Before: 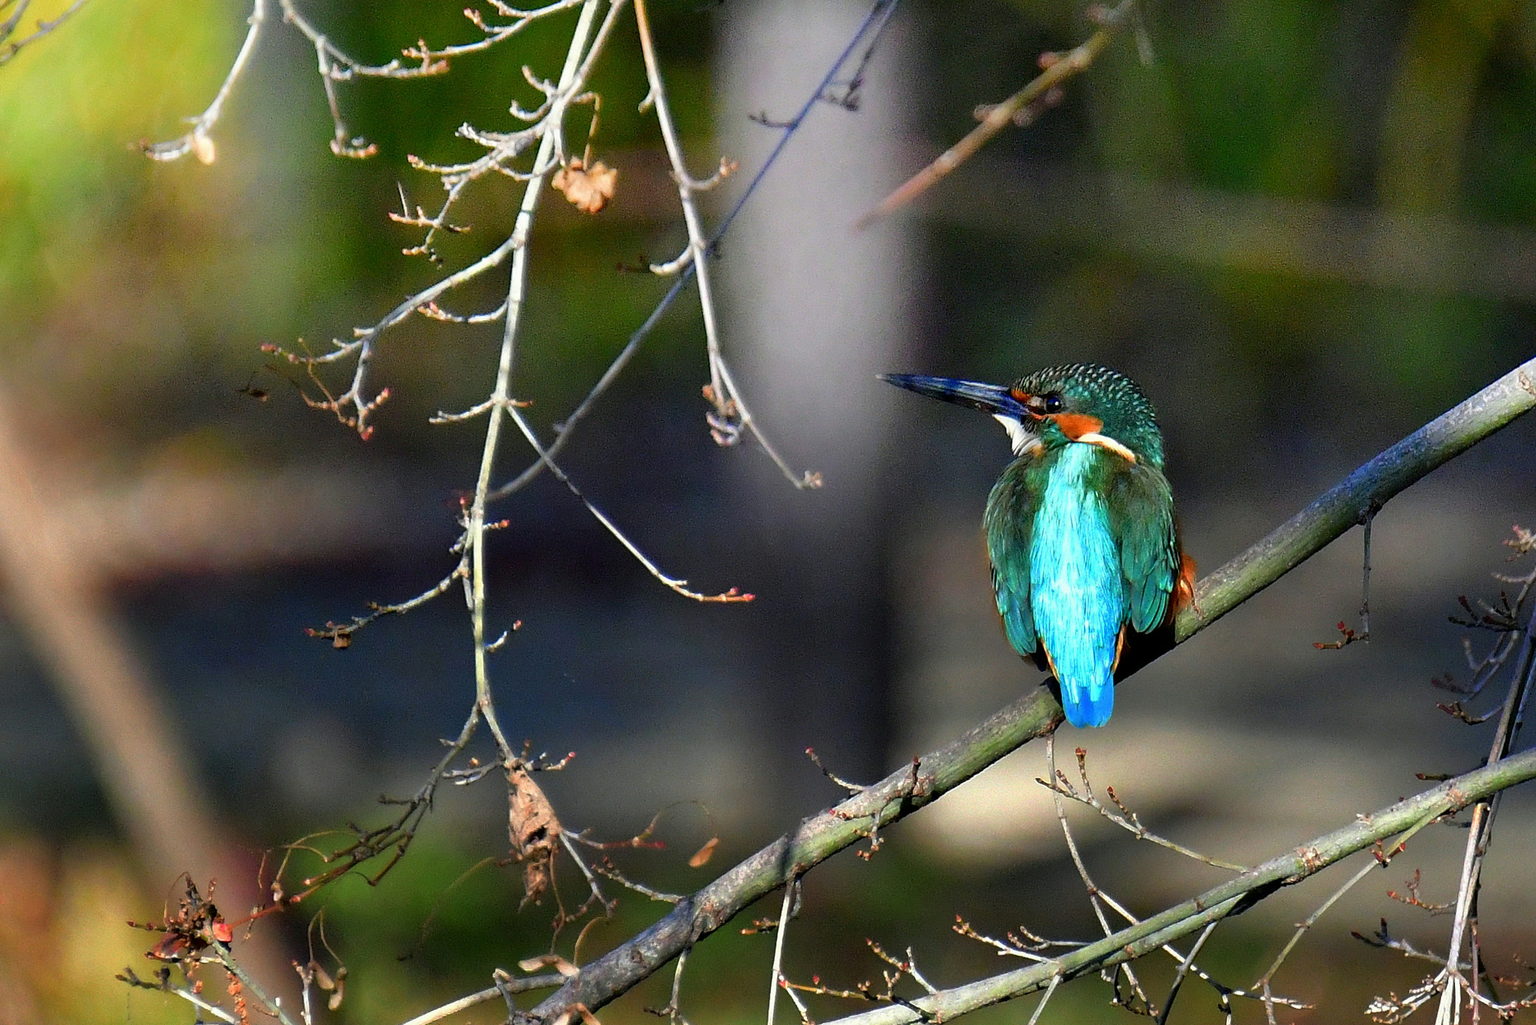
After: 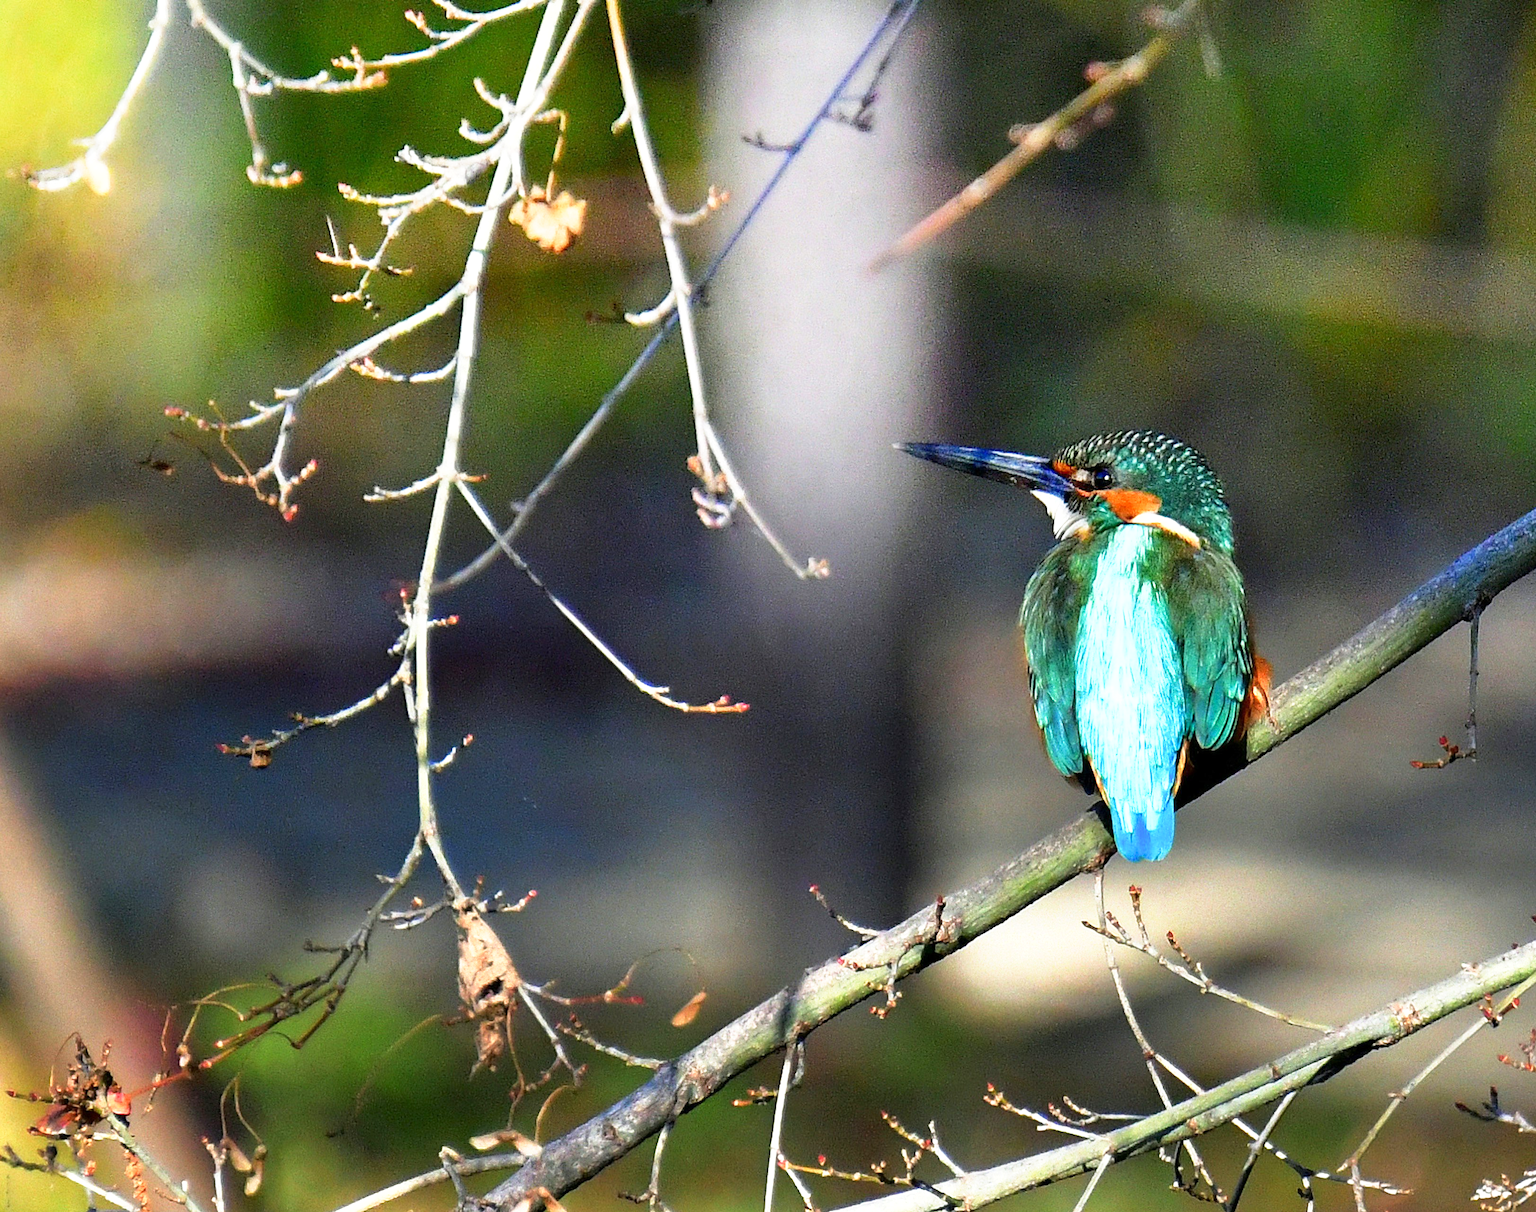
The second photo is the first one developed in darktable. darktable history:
crop: left 7.965%, right 7.534%
base curve: curves: ch0 [(0, 0) (0.557, 0.834) (1, 1)], preserve colors none
exposure: exposure 0.296 EV, compensate highlight preservation false
